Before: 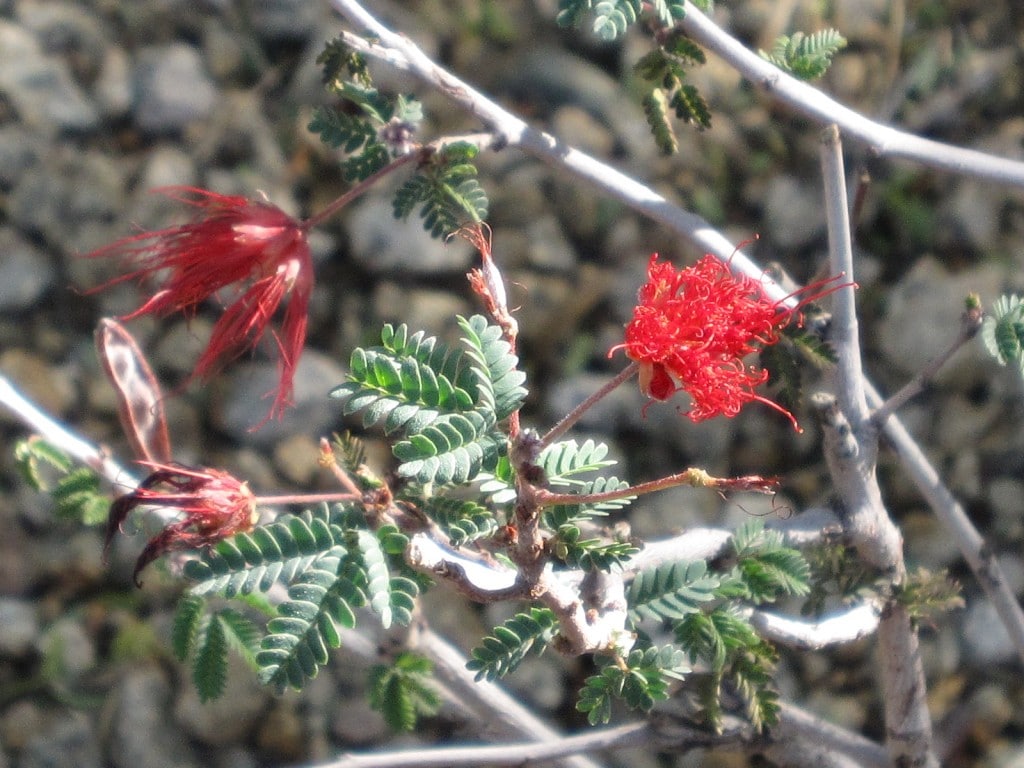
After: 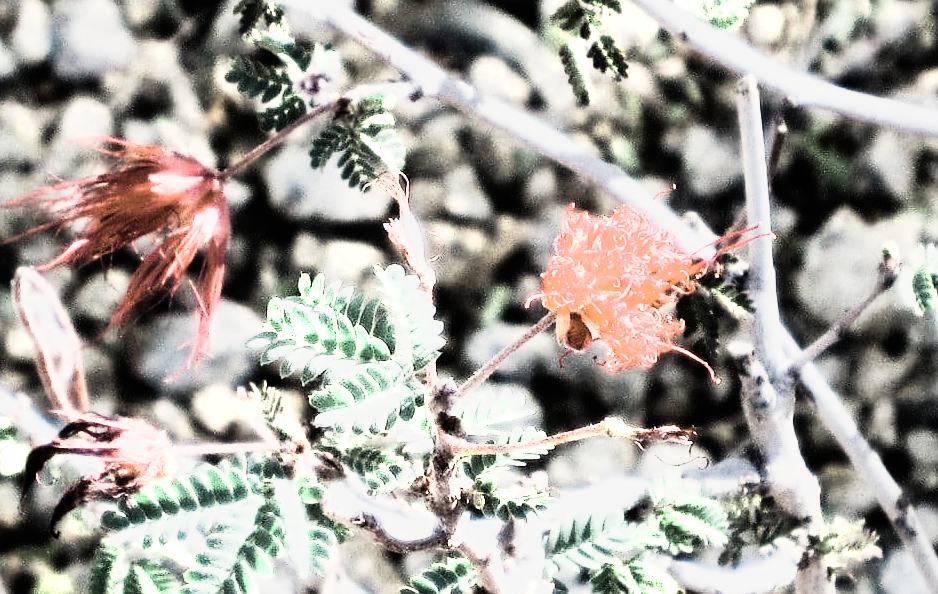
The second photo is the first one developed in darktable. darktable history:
sigmoid: contrast 1.86, skew 0.35
rgb curve: curves: ch0 [(0, 0) (0.21, 0.15) (0.24, 0.21) (0.5, 0.75) (0.75, 0.96) (0.89, 0.99) (1, 1)]; ch1 [(0, 0.02) (0.21, 0.13) (0.25, 0.2) (0.5, 0.67) (0.75, 0.9) (0.89, 0.97) (1, 1)]; ch2 [(0, 0.02) (0.21, 0.13) (0.25, 0.2) (0.5, 0.67) (0.75, 0.9) (0.89, 0.97) (1, 1)], compensate middle gray true
crop: left 8.155%, top 6.611%, bottom 15.385%
sharpen: radius 1, threshold 1
color zones: curves: ch0 [(0.25, 0.667) (0.758, 0.368)]; ch1 [(0.215, 0.245) (0.761, 0.373)]; ch2 [(0.247, 0.554) (0.761, 0.436)]
